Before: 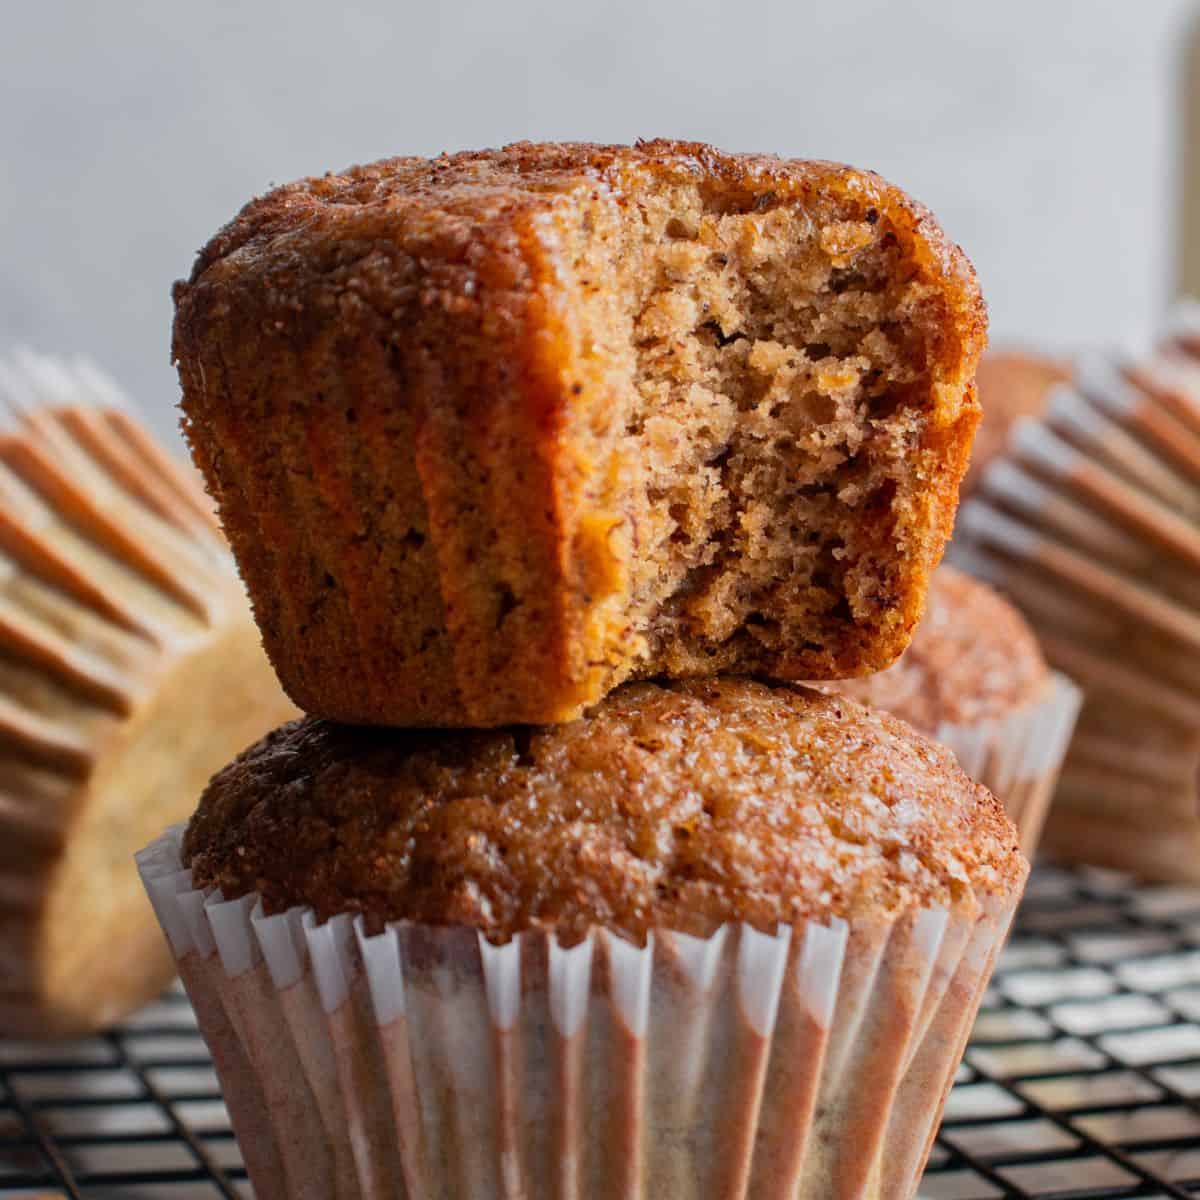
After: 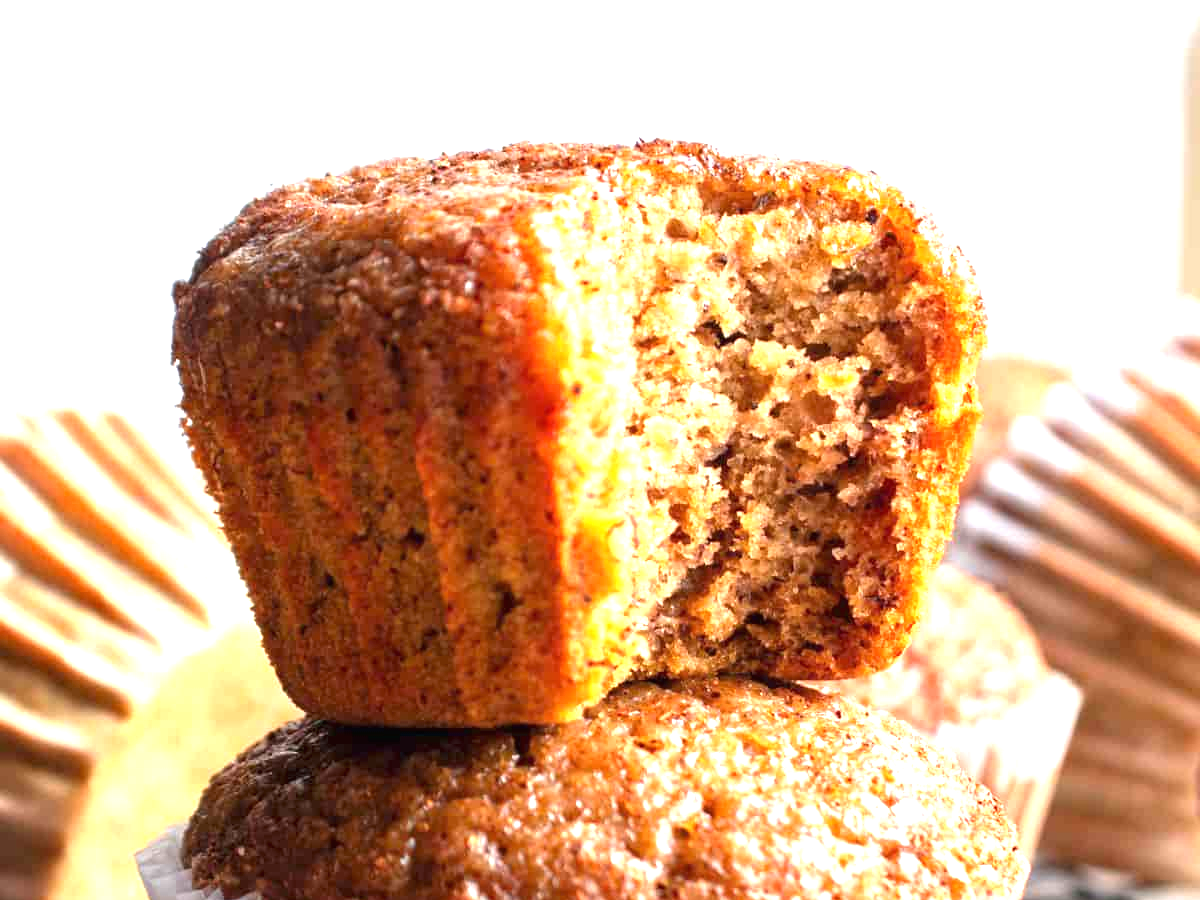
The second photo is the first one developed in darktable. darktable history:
crop: bottom 24.967%
exposure: black level correction 0, exposure 1.675 EV, compensate exposure bias true, compensate highlight preservation false
